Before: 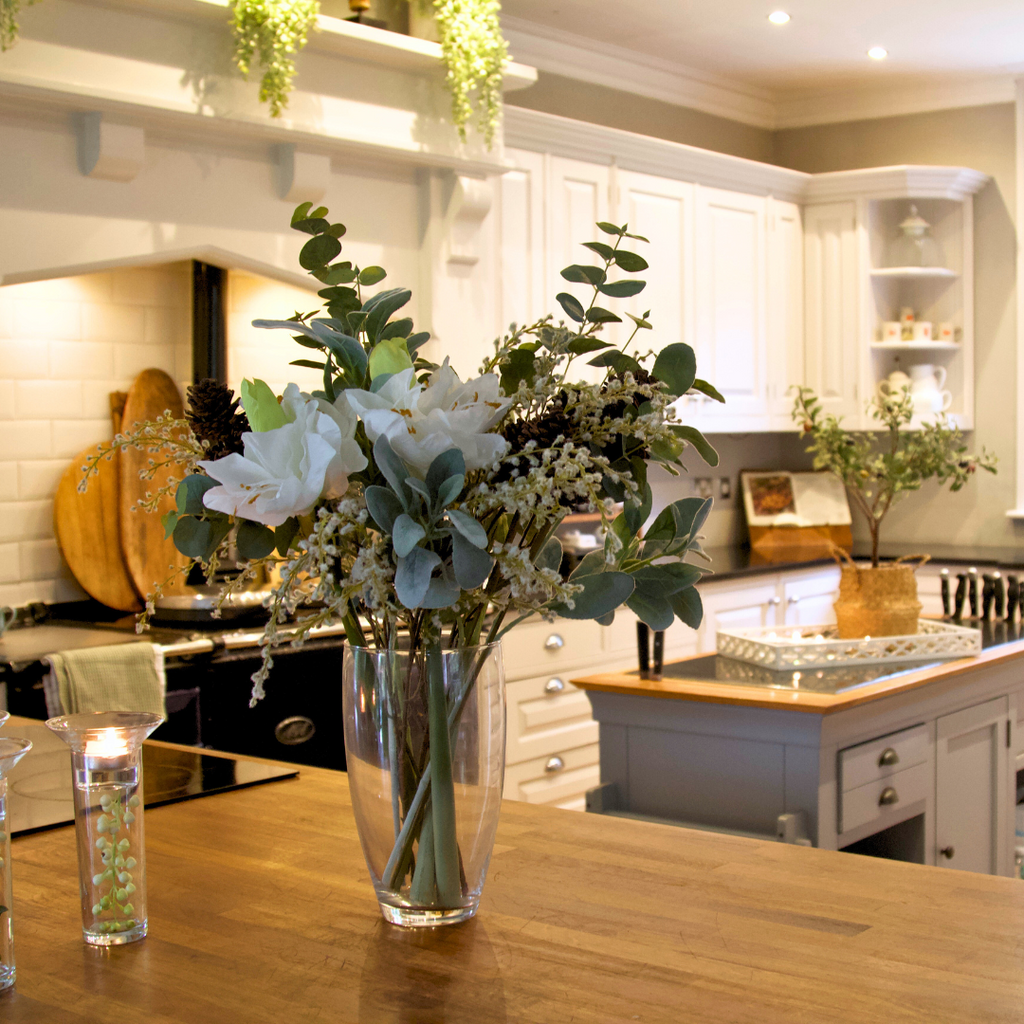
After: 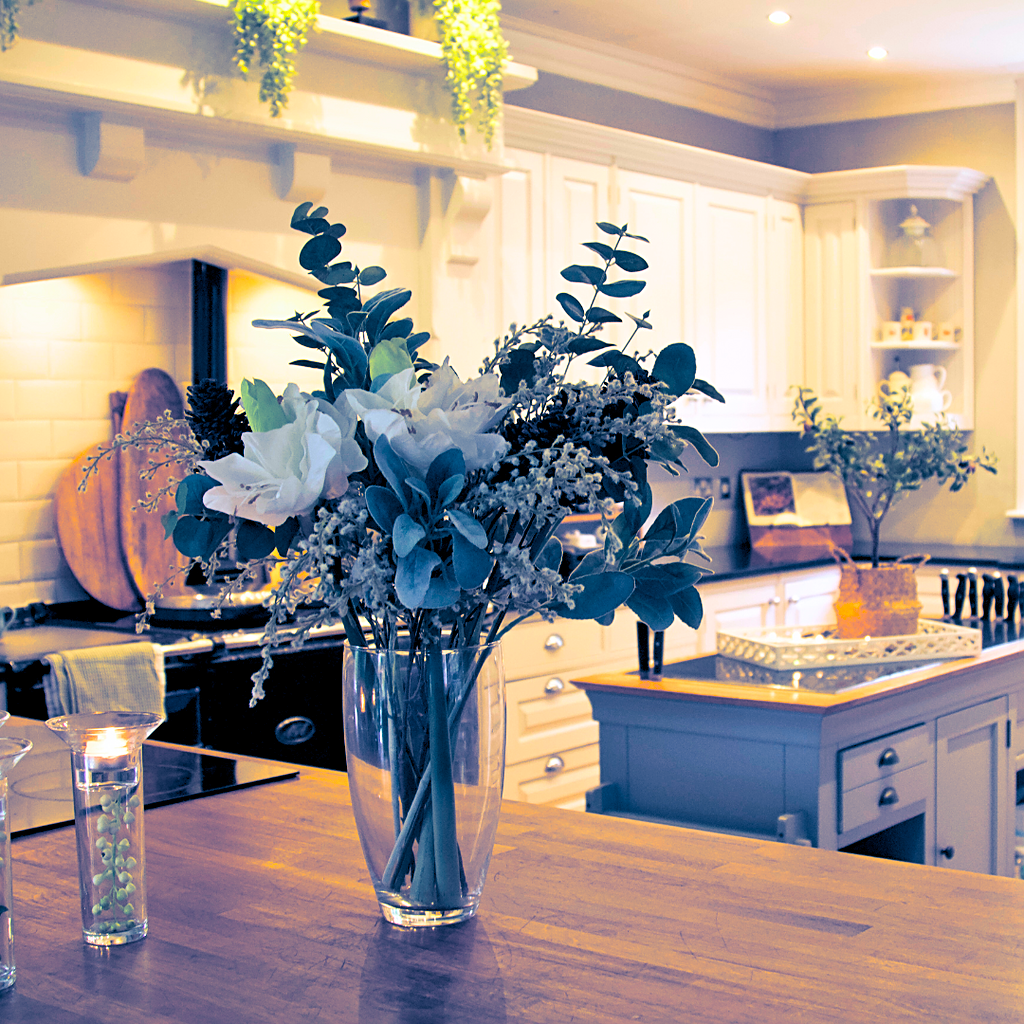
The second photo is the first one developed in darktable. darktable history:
sharpen: on, module defaults
contrast brightness saturation: contrast 0.07, brightness 0.18, saturation 0.4
split-toning: shadows › hue 226.8°, shadows › saturation 1, highlights › saturation 0, balance -61.41
